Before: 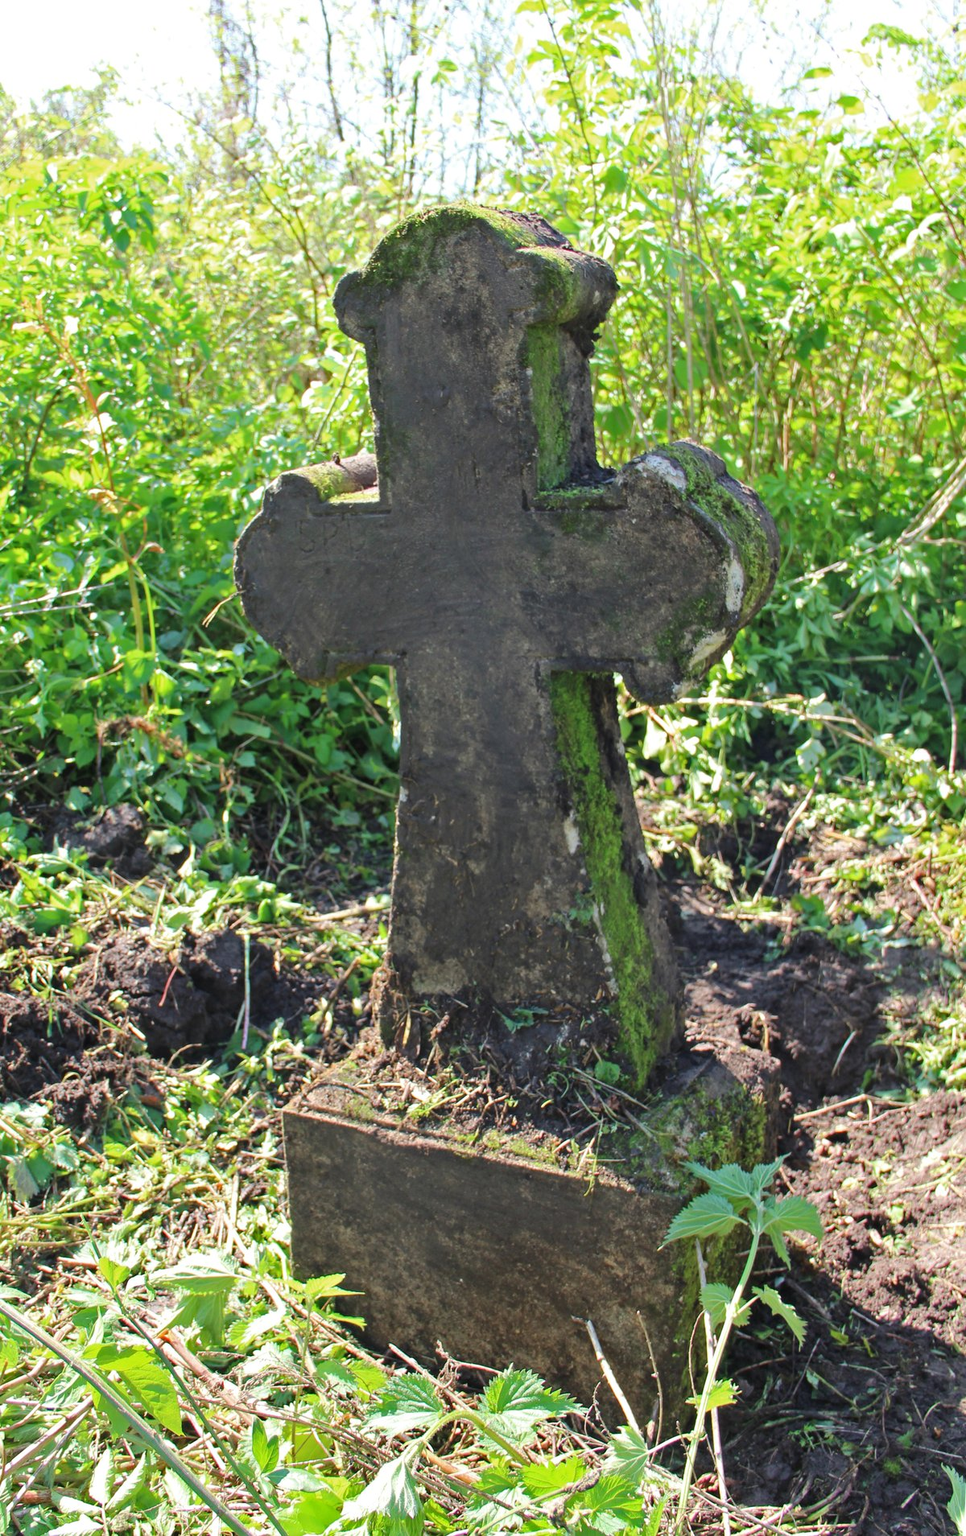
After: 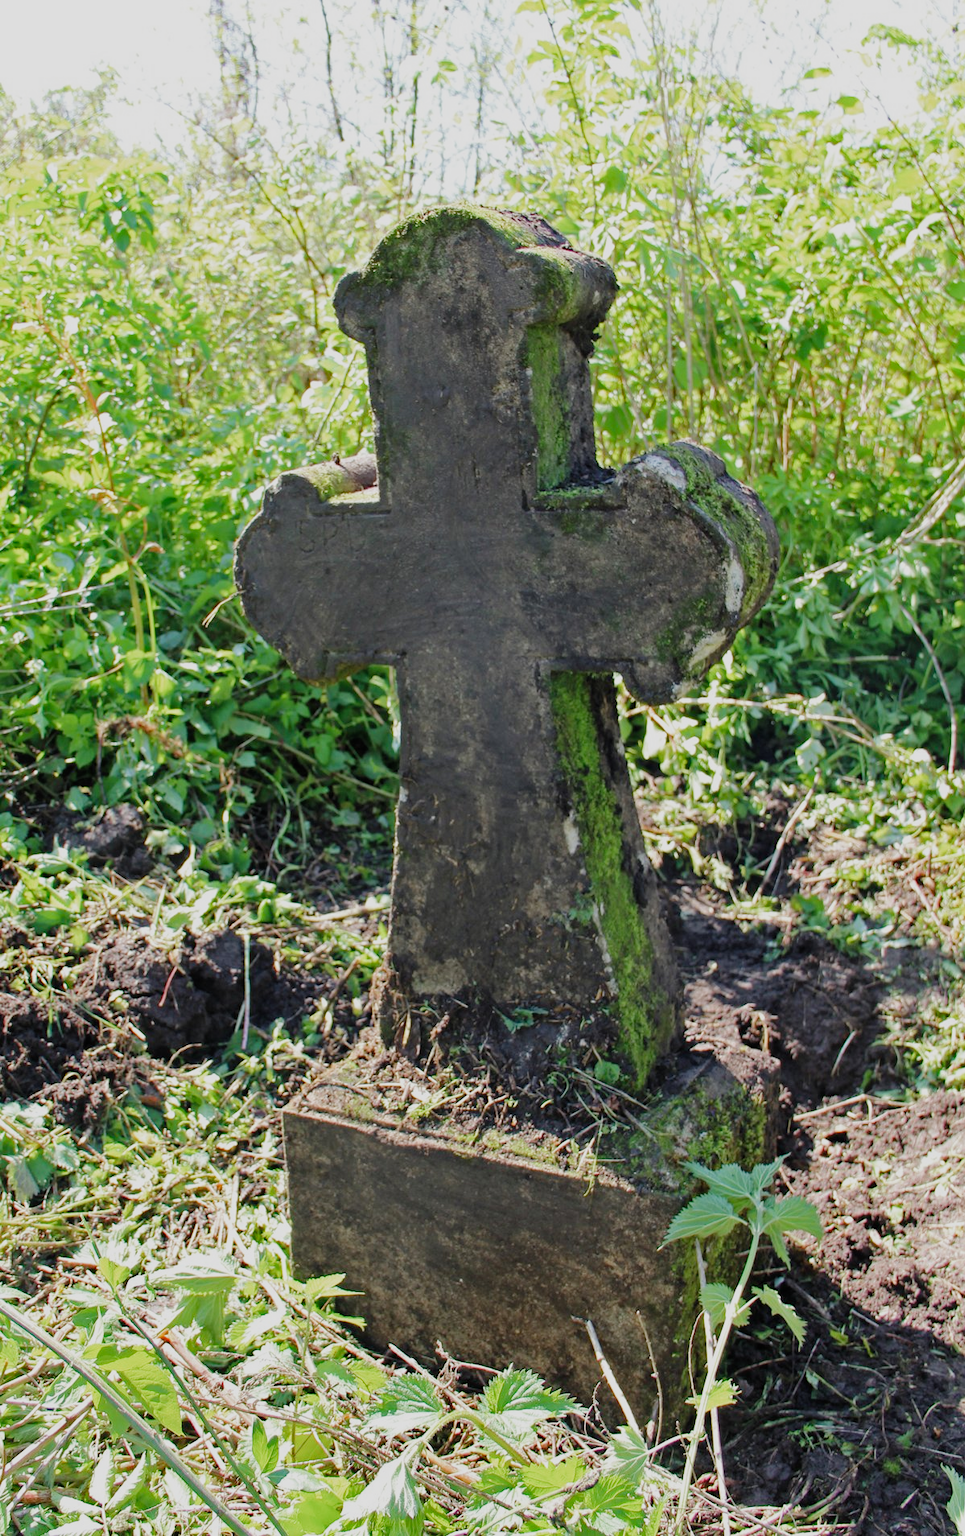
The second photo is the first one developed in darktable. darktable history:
filmic rgb: black relative exposure -7.97 EV, white relative exposure 3.82 EV, threshold 2.99 EV, hardness 4.35, preserve chrominance no, color science v5 (2021), enable highlight reconstruction true
